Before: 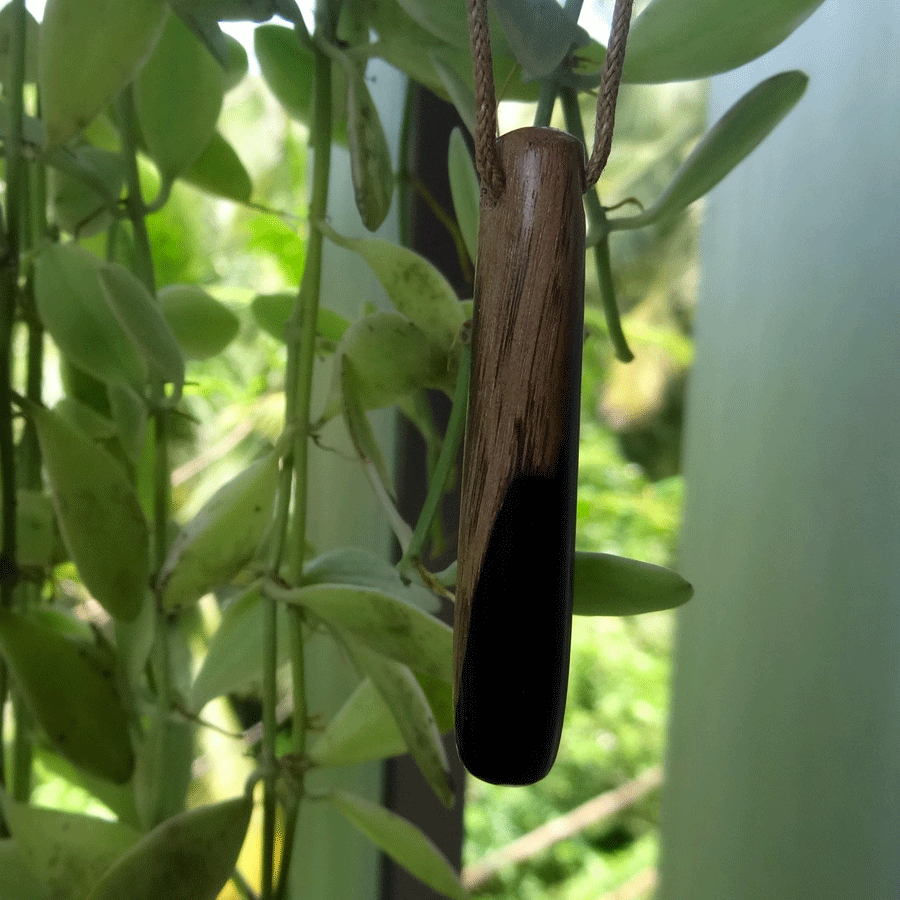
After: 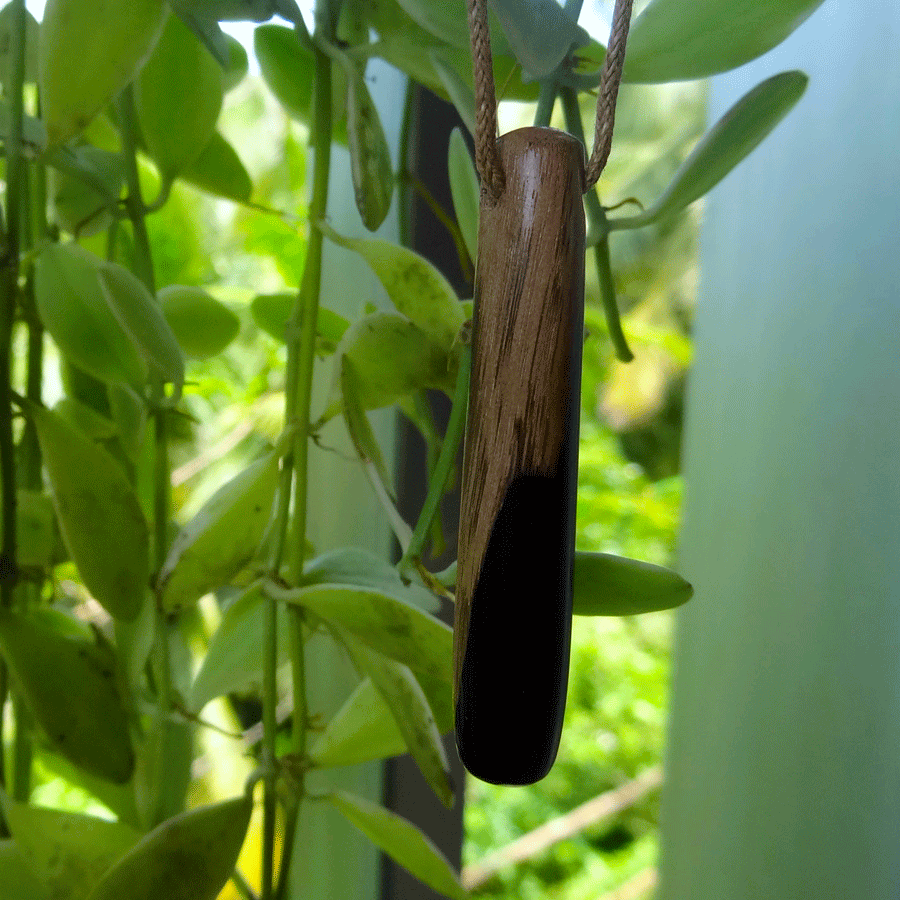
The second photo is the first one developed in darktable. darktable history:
color balance rgb: perceptual saturation grading › global saturation 25%, perceptual brilliance grading › mid-tones 10%, perceptual brilliance grading › shadows 15%, global vibrance 20%
white balance: red 0.976, blue 1.04
